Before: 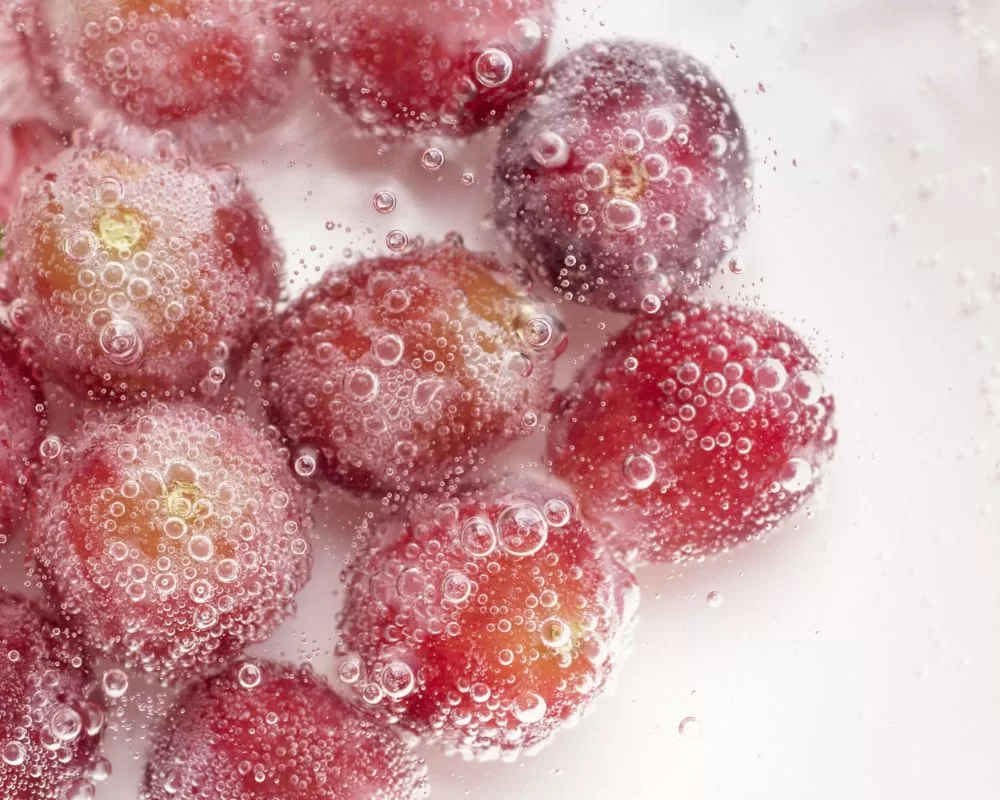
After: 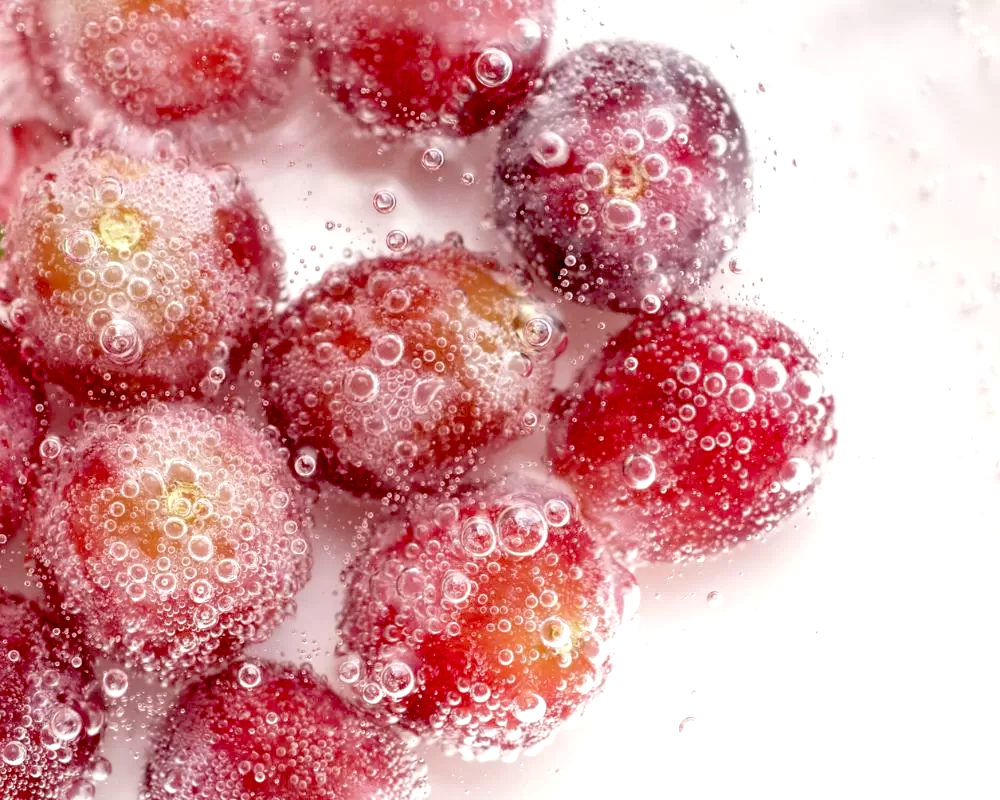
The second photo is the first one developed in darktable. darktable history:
exposure: black level correction 0.032, exposure 0.306 EV, compensate highlight preservation false
